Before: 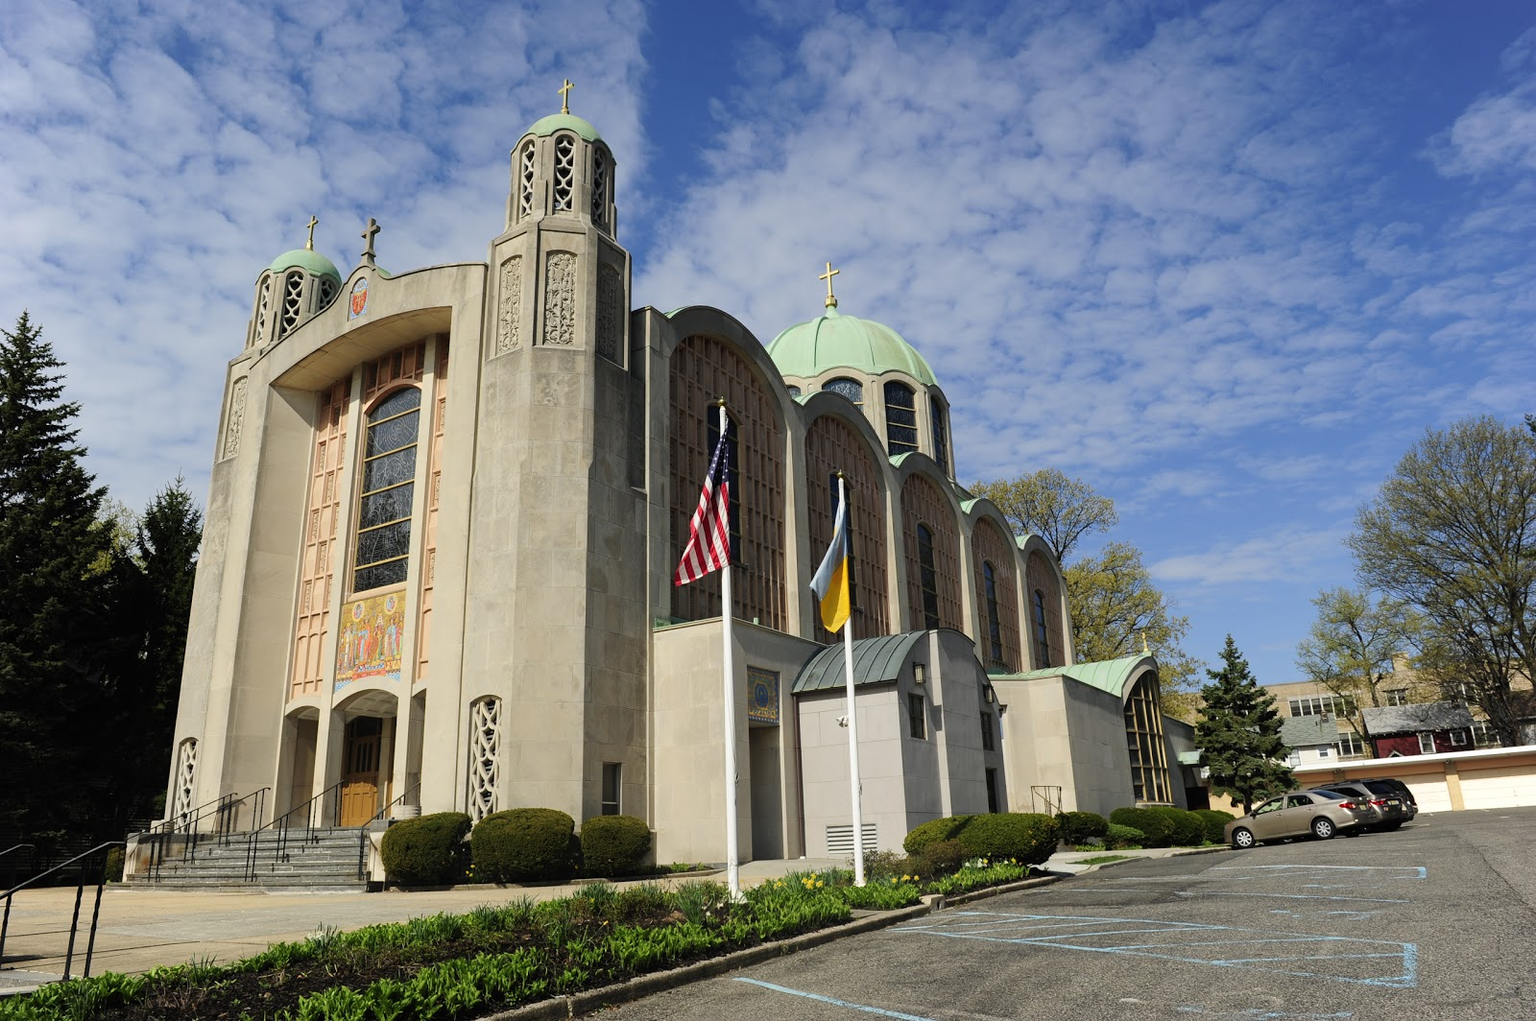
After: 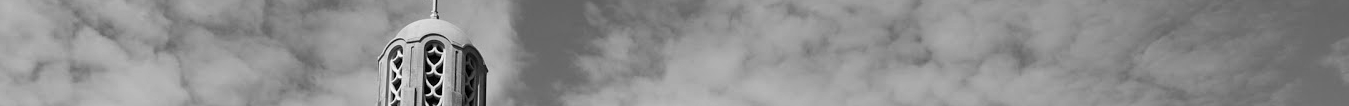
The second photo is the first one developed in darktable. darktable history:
exposure: black level correction 0.001, exposure 0.3 EV, compensate highlight preservation false
color zones: curves: ch0 [(0.004, 0.588) (0.116, 0.636) (0.259, 0.476) (0.423, 0.464) (0.75, 0.5)]; ch1 [(0, 0) (0.143, 0) (0.286, 0) (0.429, 0) (0.571, 0) (0.714, 0) (0.857, 0)]
crop and rotate: left 9.644%, top 9.491%, right 6.021%, bottom 80.509%
color contrast: green-magenta contrast 0.81
vignetting: fall-off start 97.23%, saturation -0.024, center (-0.033, -0.042), width/height ratio 1.179, unbound false
shadows and highlights: highlights color adjustment 0%, low approximation 0.01, soften with gaussian
